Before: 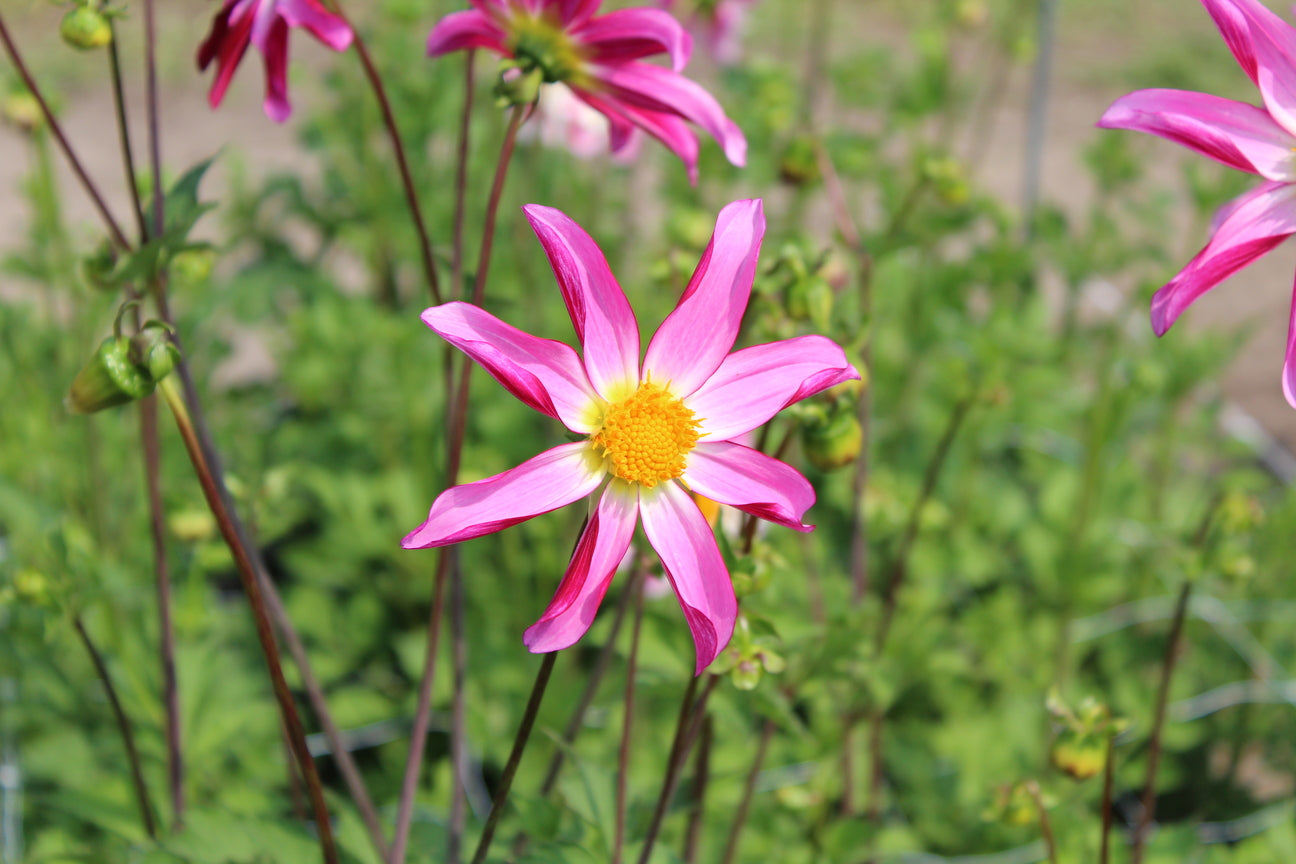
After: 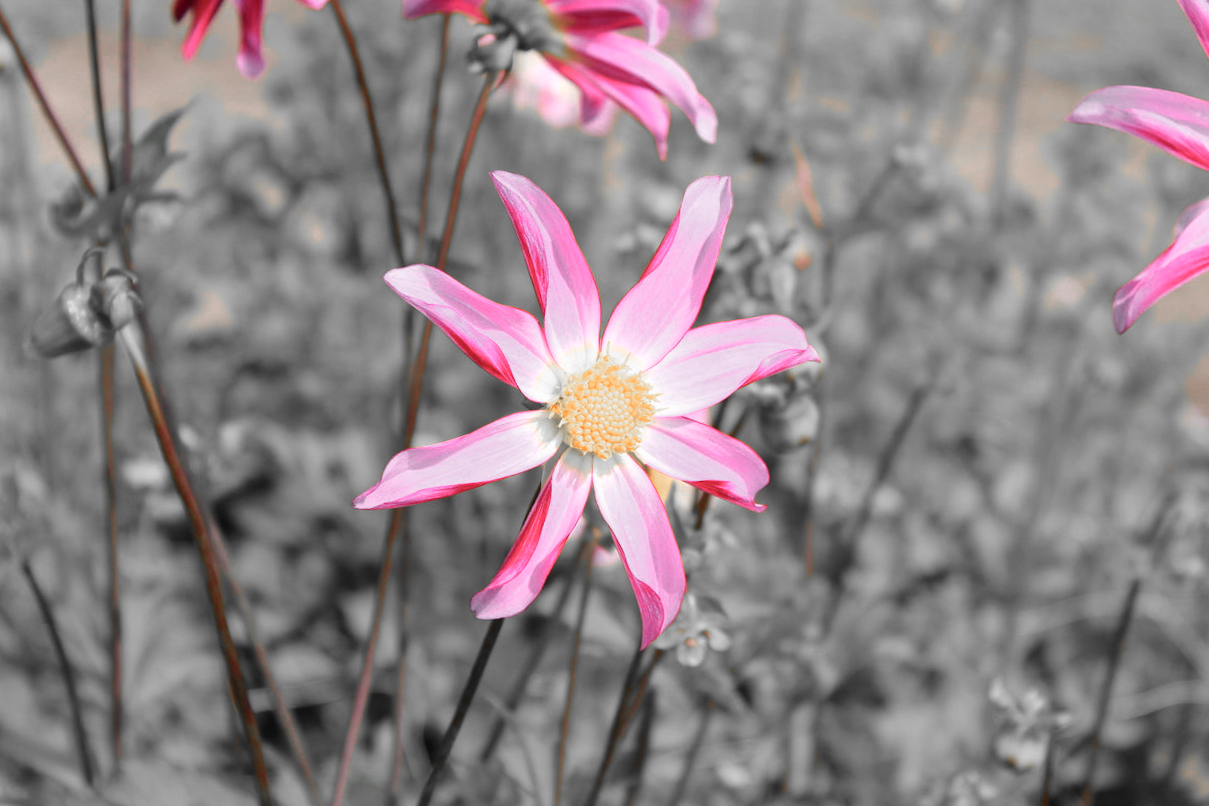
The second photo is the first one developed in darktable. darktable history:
crop and rotate: angle -2.77°
color zones: curves: ch0 [(0, 0.65) (0.096, 0.644) (0.221, 0.539) (0.429, 0.5) (0.571, 0.5) (0.714, 0.5) (0.857, 0.5) (1, 0.65)]; ch1 [(0, 0.5) (0.143, 0.5) (0.257, -0.002) (0.429, 0.04) (0.571, -0.001) (0.714, -0.015) (0.857, 0.024) (1, 0.5)]
